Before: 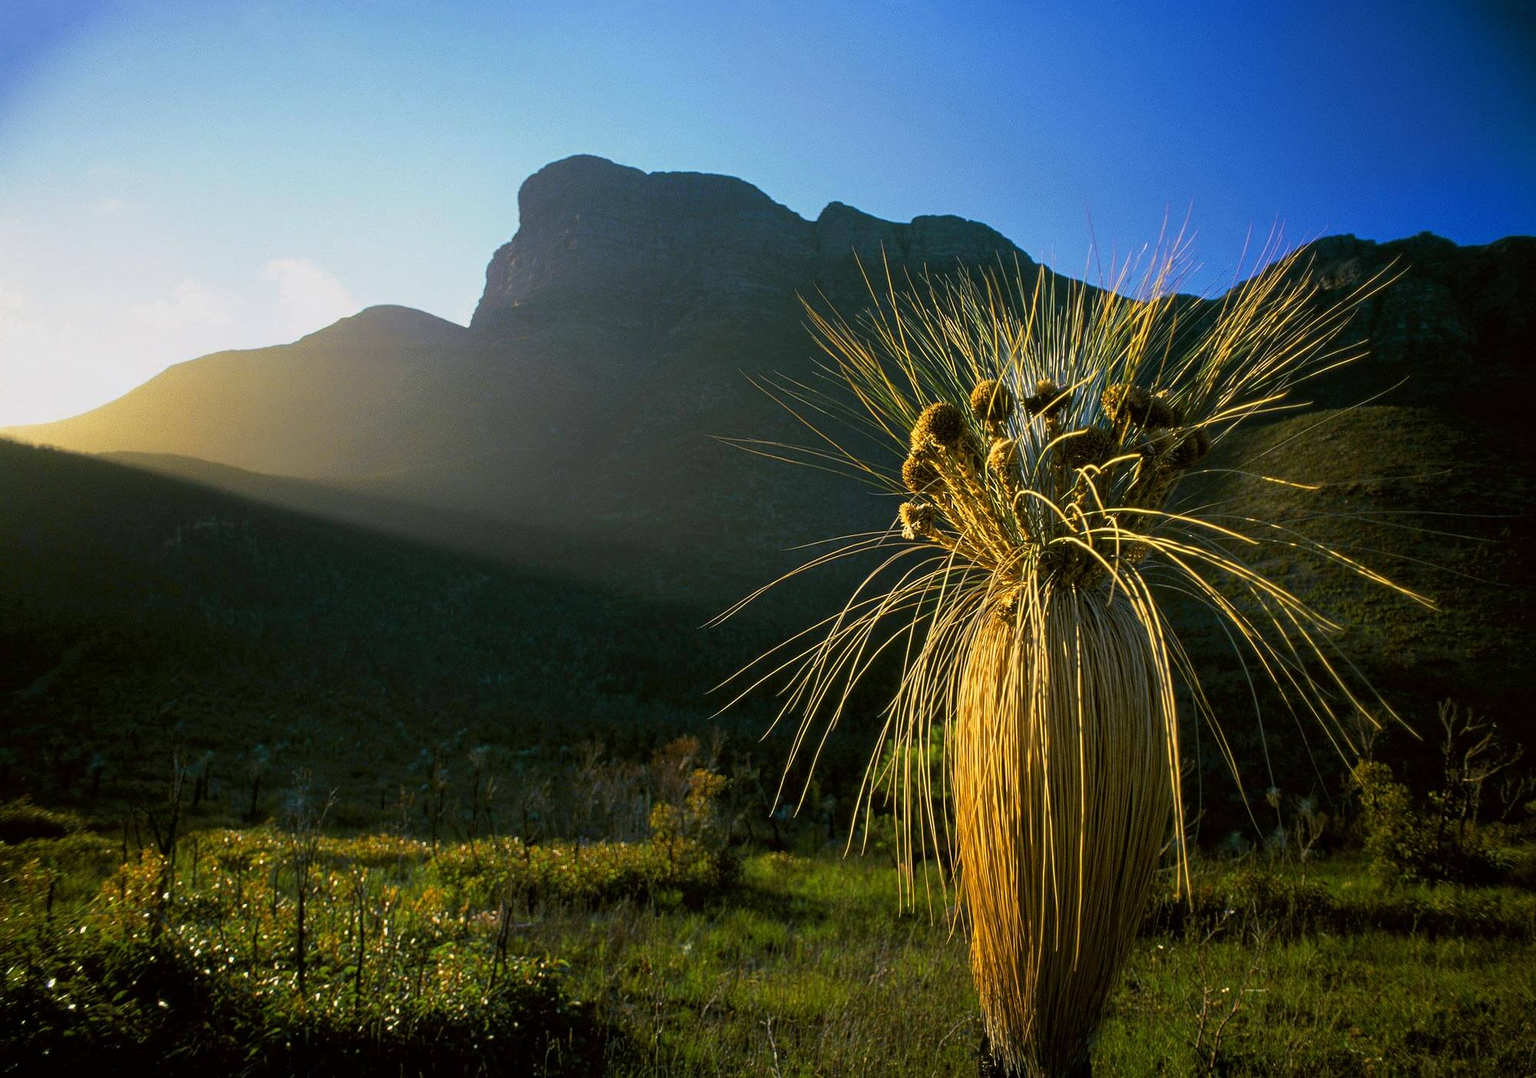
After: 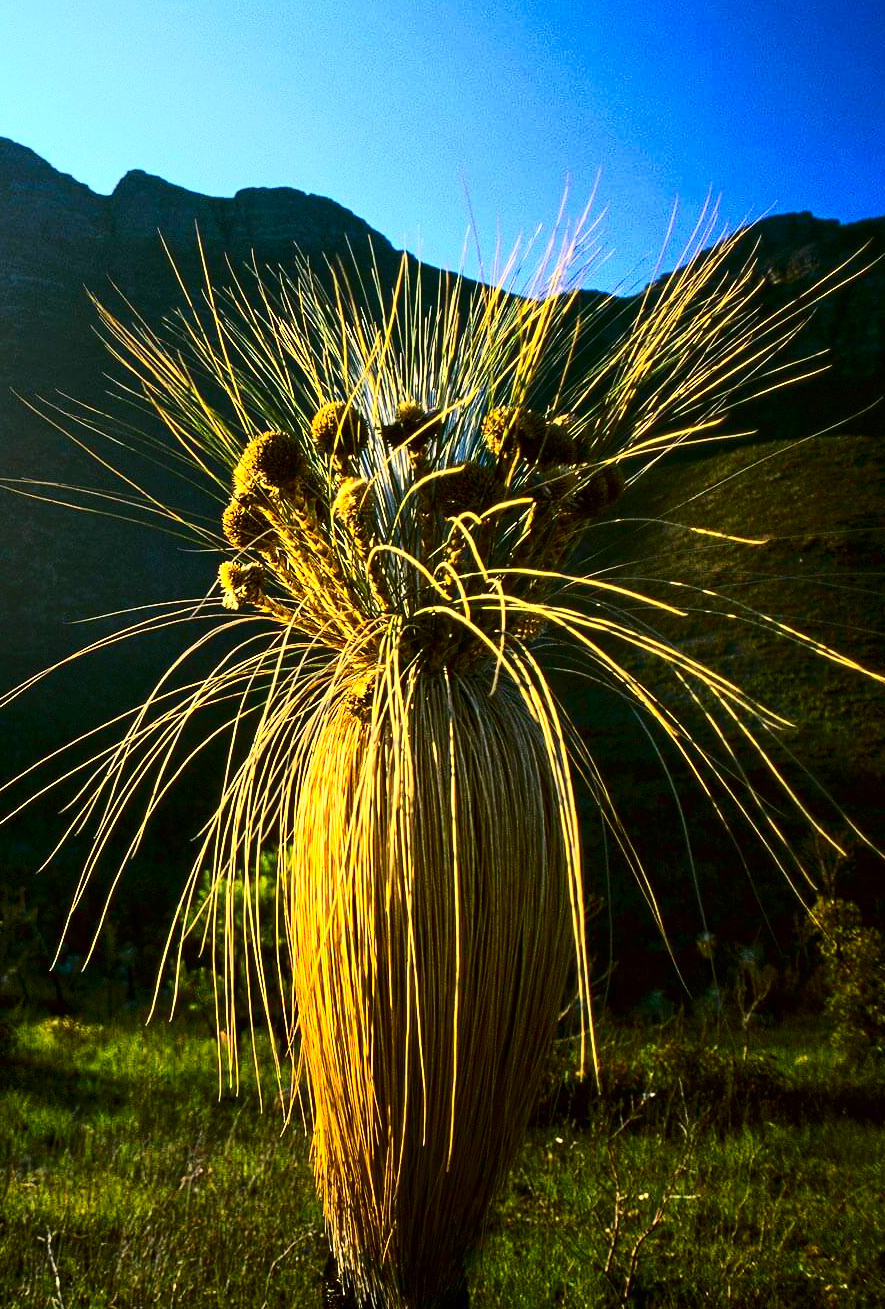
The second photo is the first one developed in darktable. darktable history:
contrast brightness saturation: contrast 0.4, brightness 0.05, saturation 0.25
crop: left 47.628%, top 6.643%, right 7.874%
exposure: exposure 0.6 EV, compensate highlight preservation false
